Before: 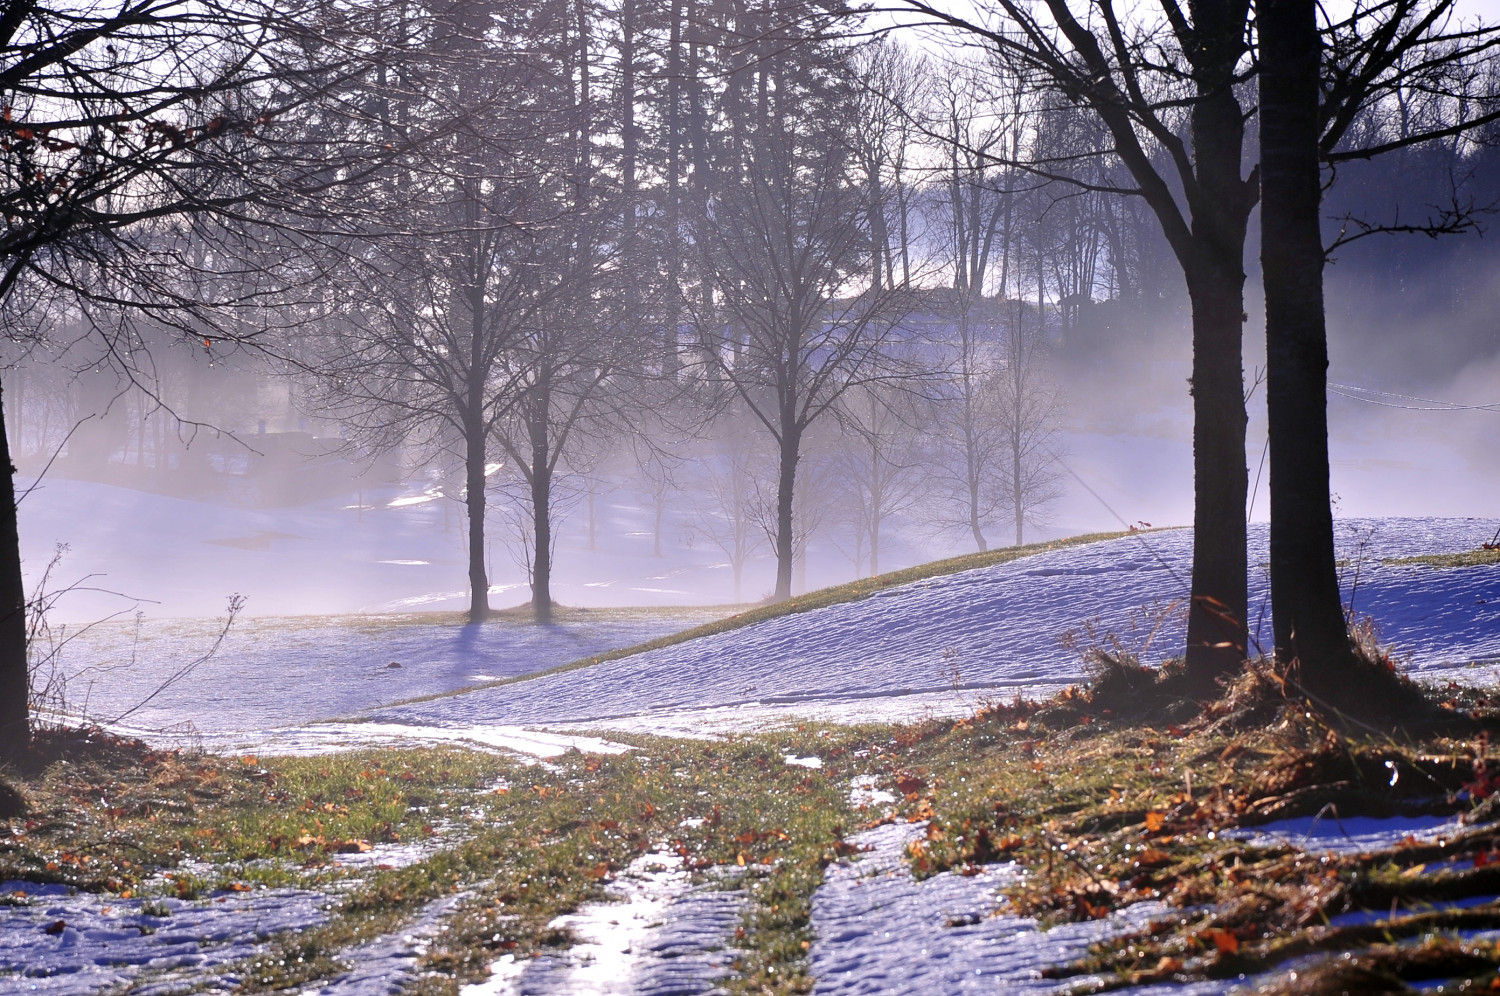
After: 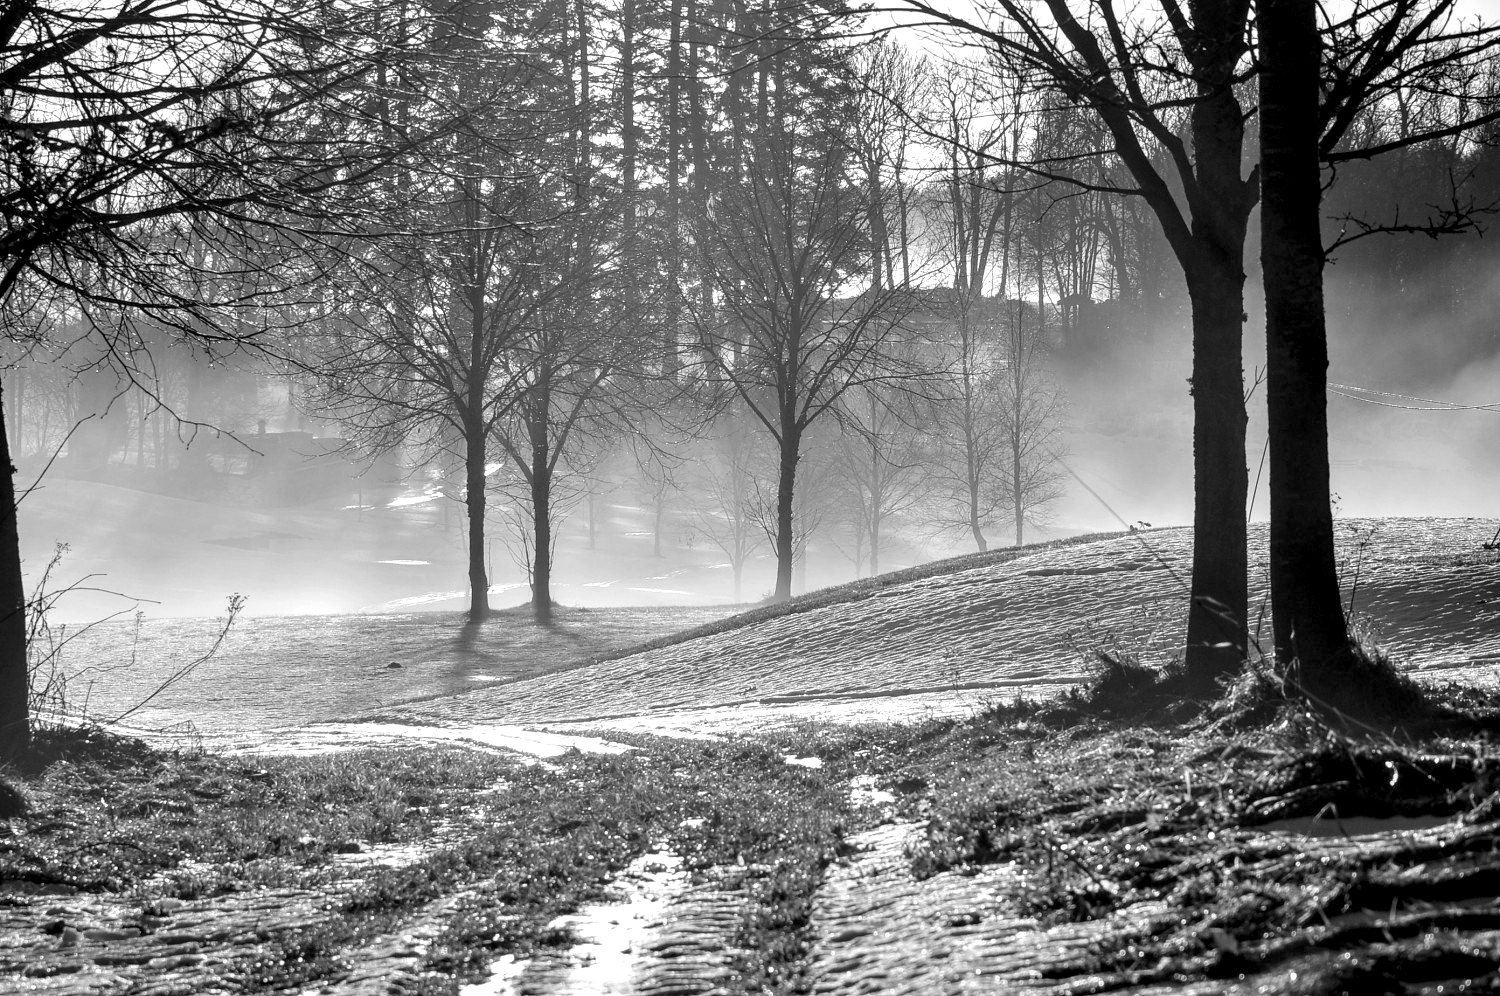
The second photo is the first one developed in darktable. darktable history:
local contrast: highlights 60%, shadows 60%, detail 160%
monochrome: on, module defaults
